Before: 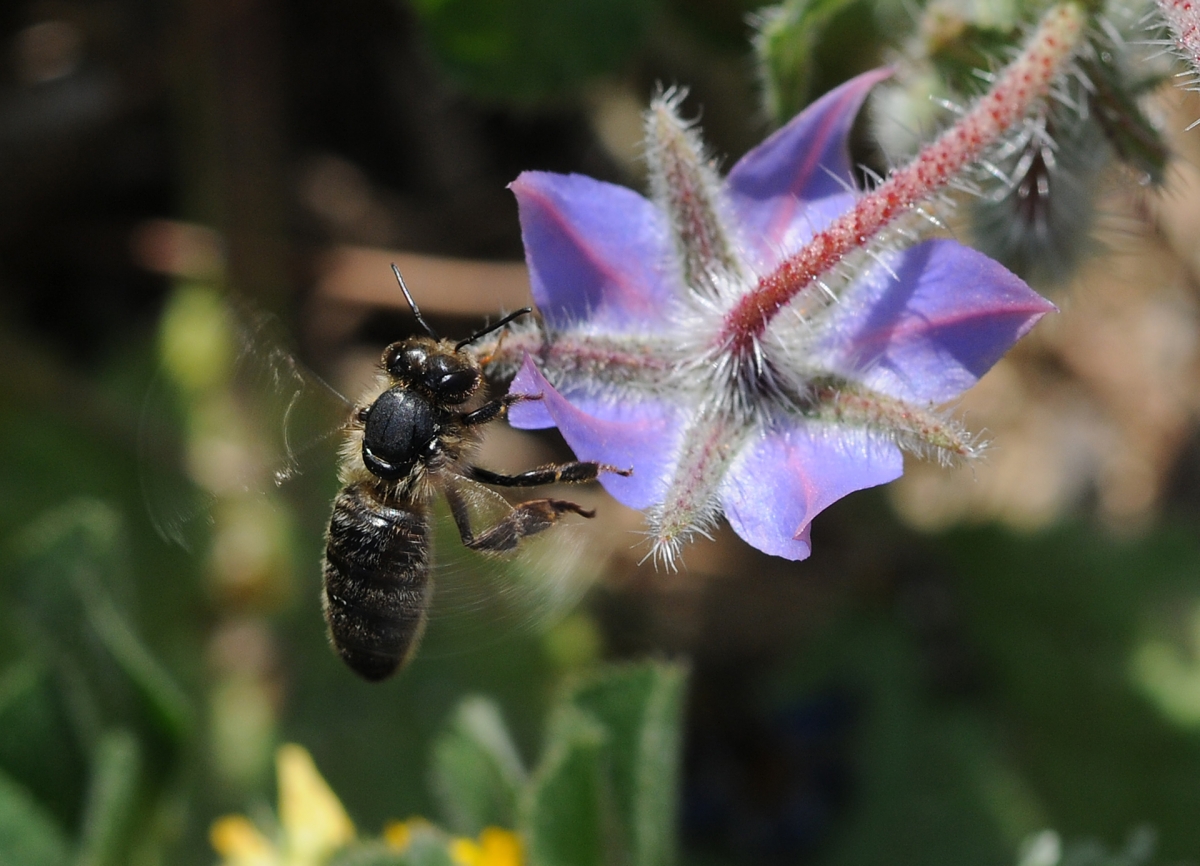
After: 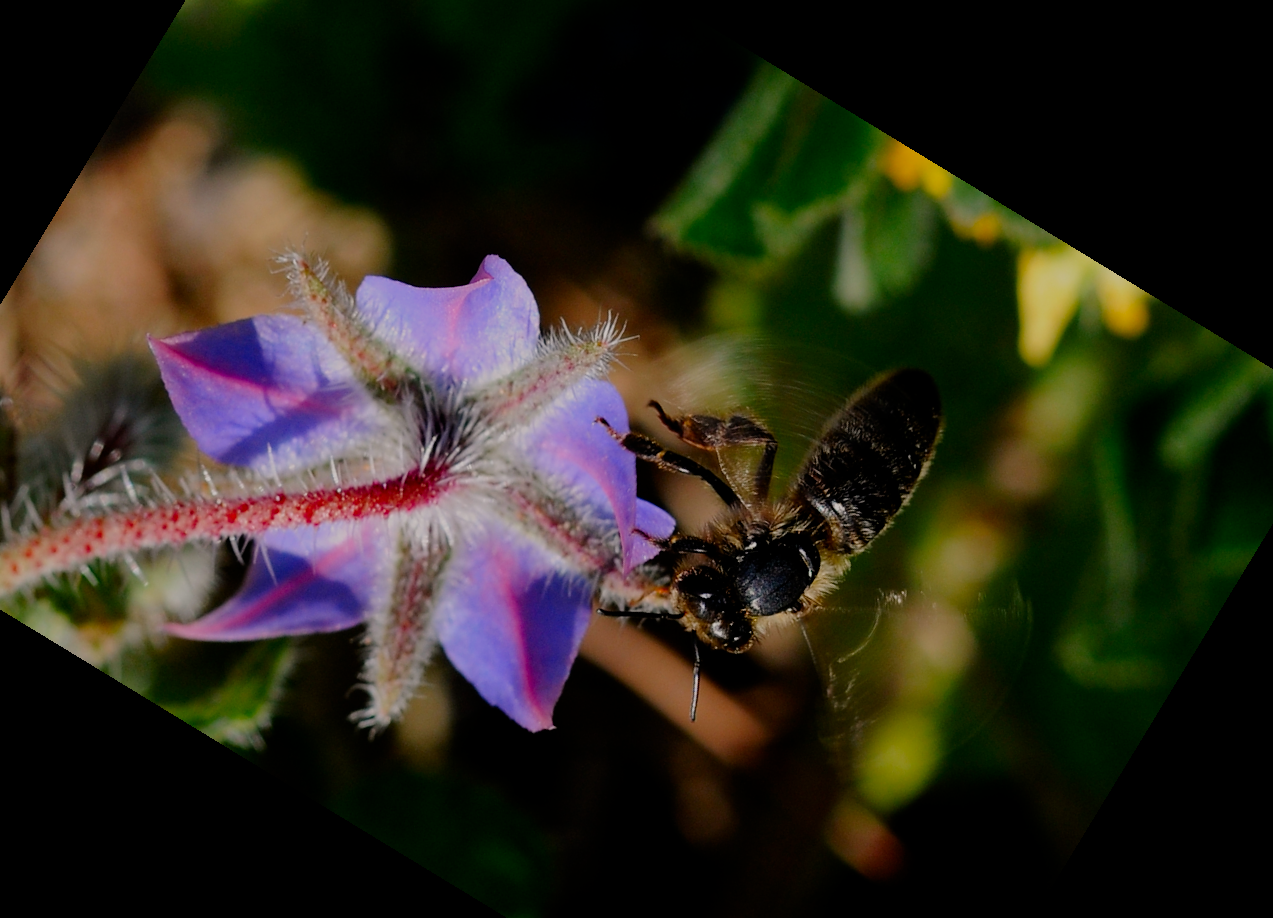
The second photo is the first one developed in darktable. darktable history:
color calibration: illuminant Planckian (black body), adaptation linear Bradford (ICC v4), x 0.364, y 0.367, temperature 4417.56 K, saturation algorithm version 1 (2020)
crop and rotate: angle 148.68°, left 9.111%, top 15.603%, right 4.588%, bottom 17.041%
contrast brightness saturation: brightness -0.02, saturation 0.35
tone equalizer: on, module defaults
white balance: red 1.127, blue 0.943
filmic rgb: middle gray luminance 29%, black relative exposure -10.3 EV, white relative exposure 5.5 EV, threshold 6 EV, target black luminance 0%, hardness 3.95, latitude 2.04%, contrast 1.132, highlights saturation mix 5%, shadows ↔ highlights balance 15.11%, preserve chrominance no, color science v3 (2019), use custom middle-gray values true, iterations of high-quality reconstruction 0, enable highlight reconstruction true
